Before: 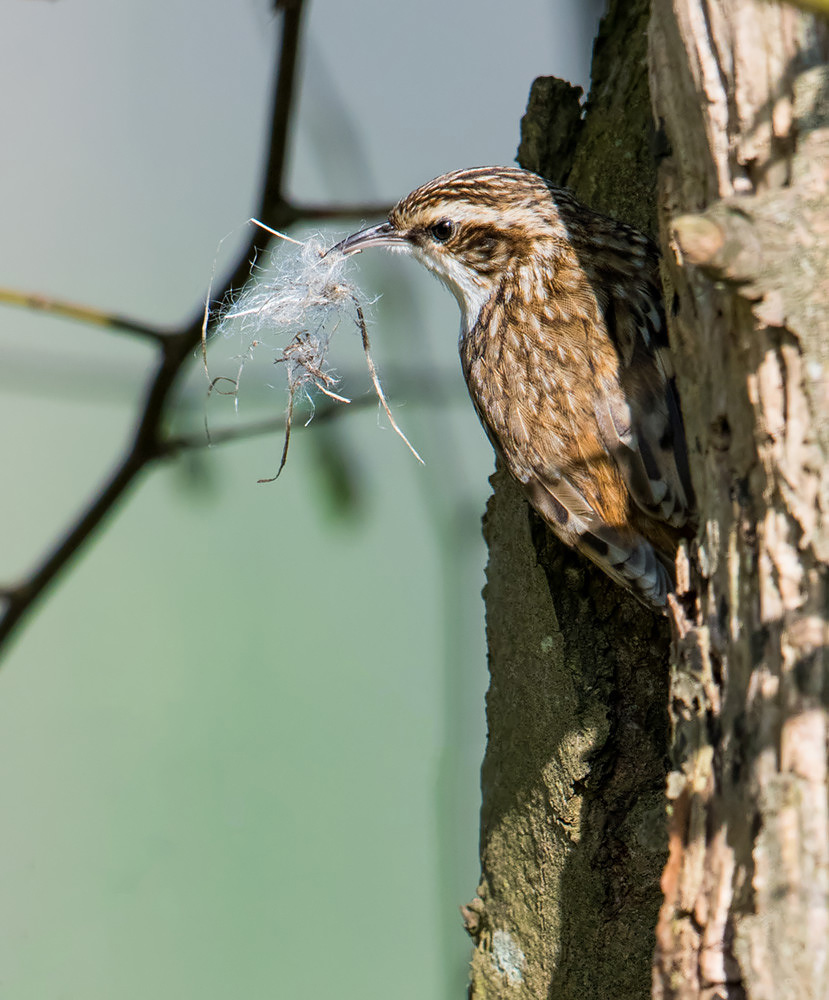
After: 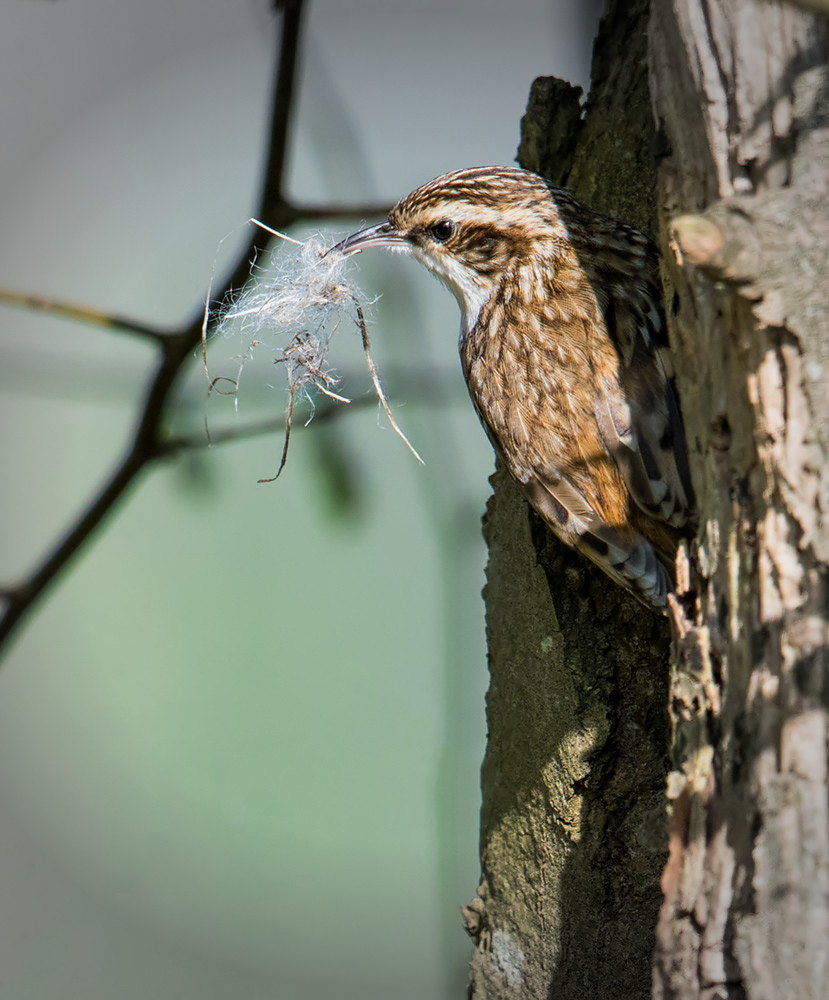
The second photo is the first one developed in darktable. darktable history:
vignetting: fall-off start 67.98%, fall-off radius 29.67%, width/height ratio 0.992, shape 0.842, unbound false
